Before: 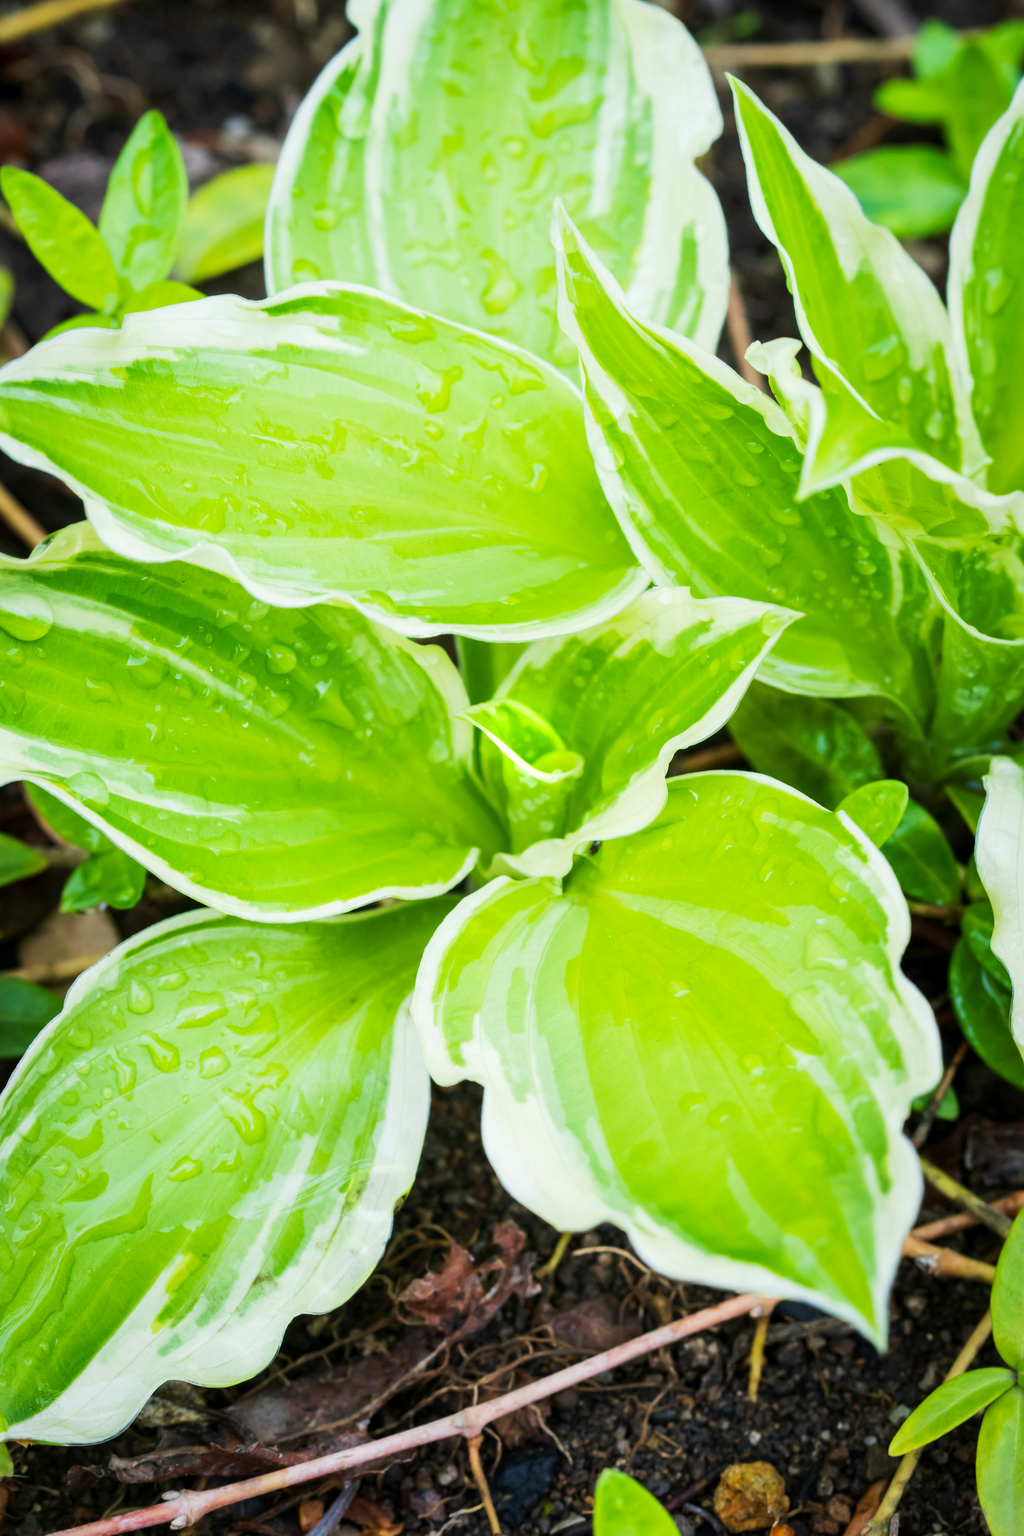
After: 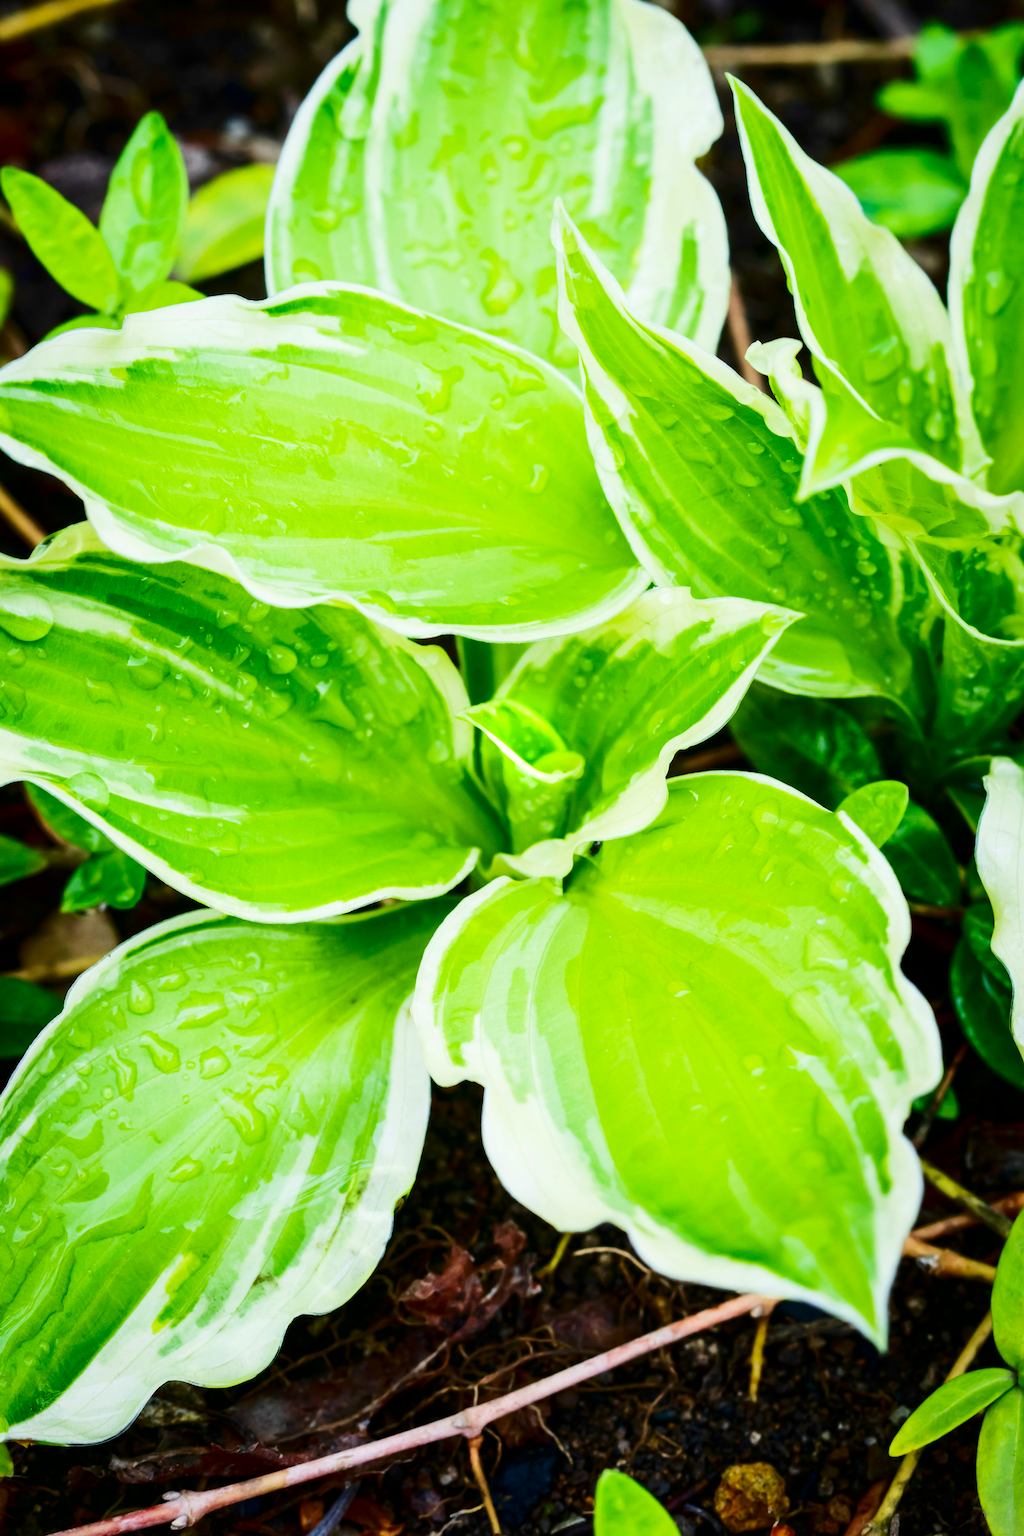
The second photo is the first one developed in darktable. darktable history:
exposure: compensate highlight preservation false
contrast brightness saturation: contrast 0.223, brightness -0.191, saturation 0.233
